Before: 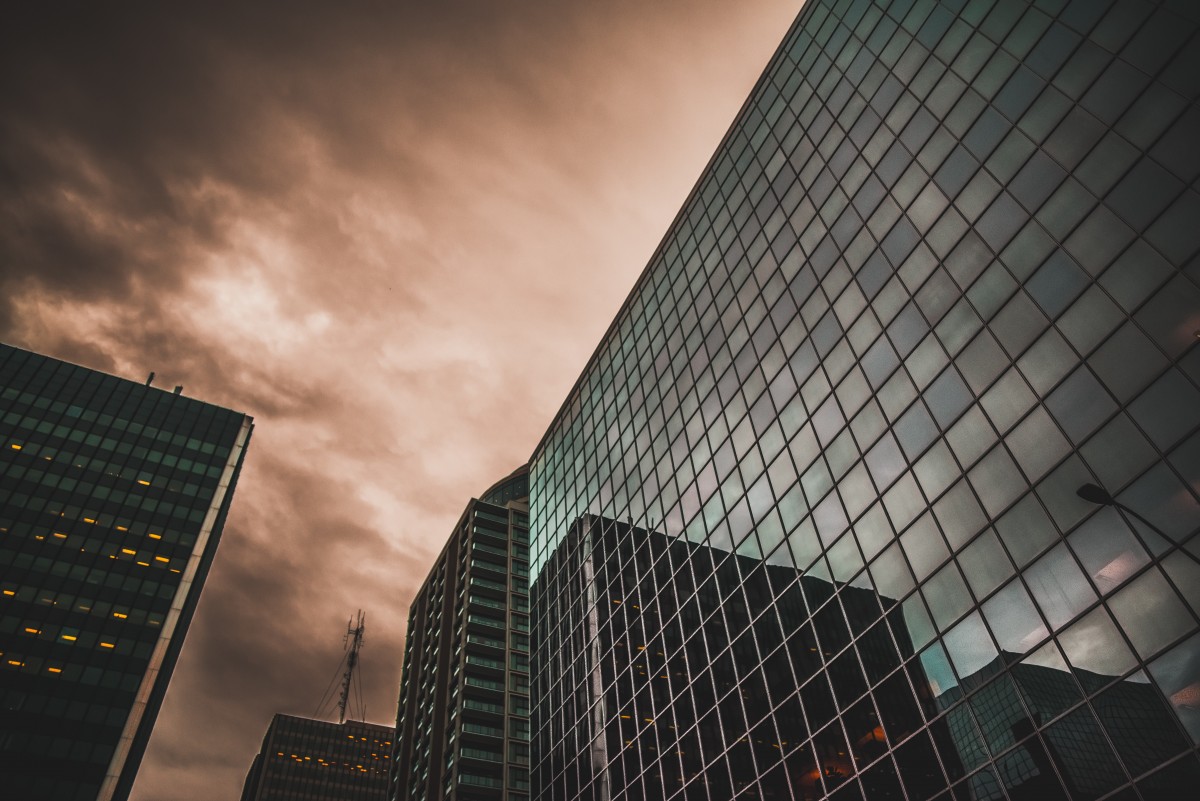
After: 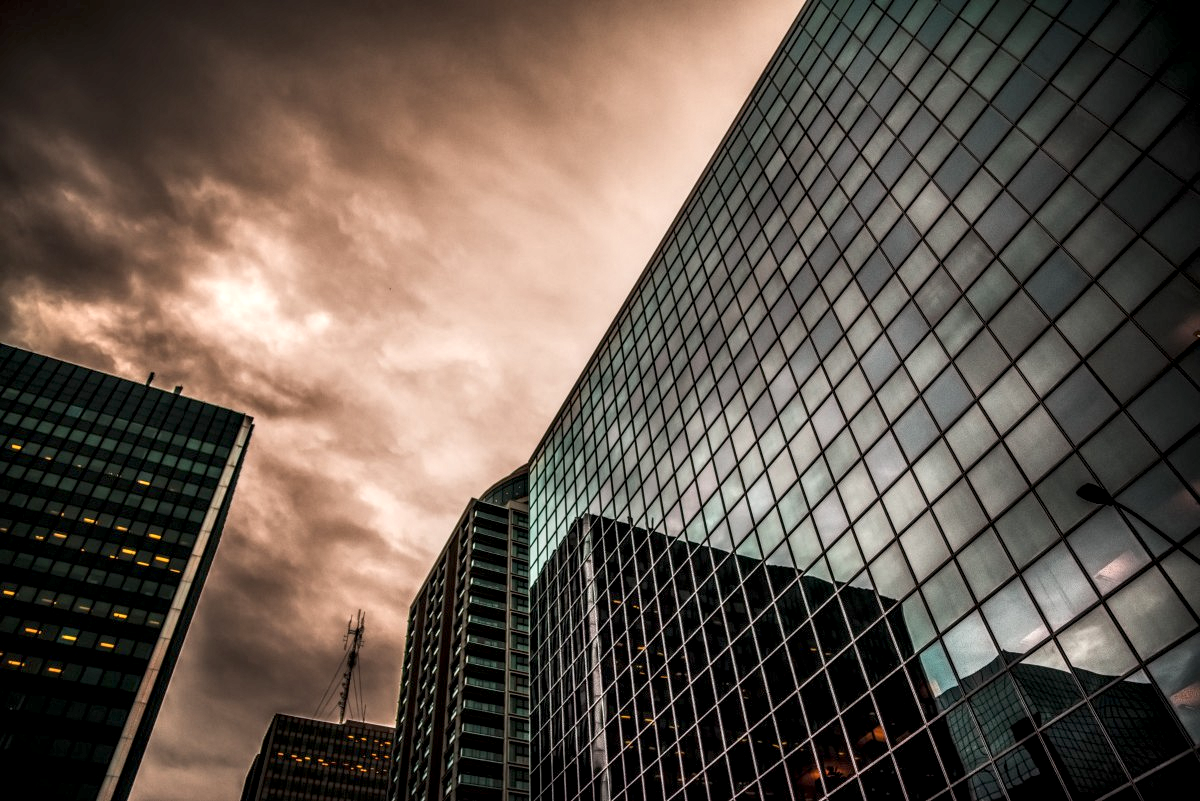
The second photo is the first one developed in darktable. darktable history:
local contrast: highlights 63%, shadows 54%, detail 169%, midtone range 0.512
exposure: black level correction 0.009, compensate highlight preservation false
